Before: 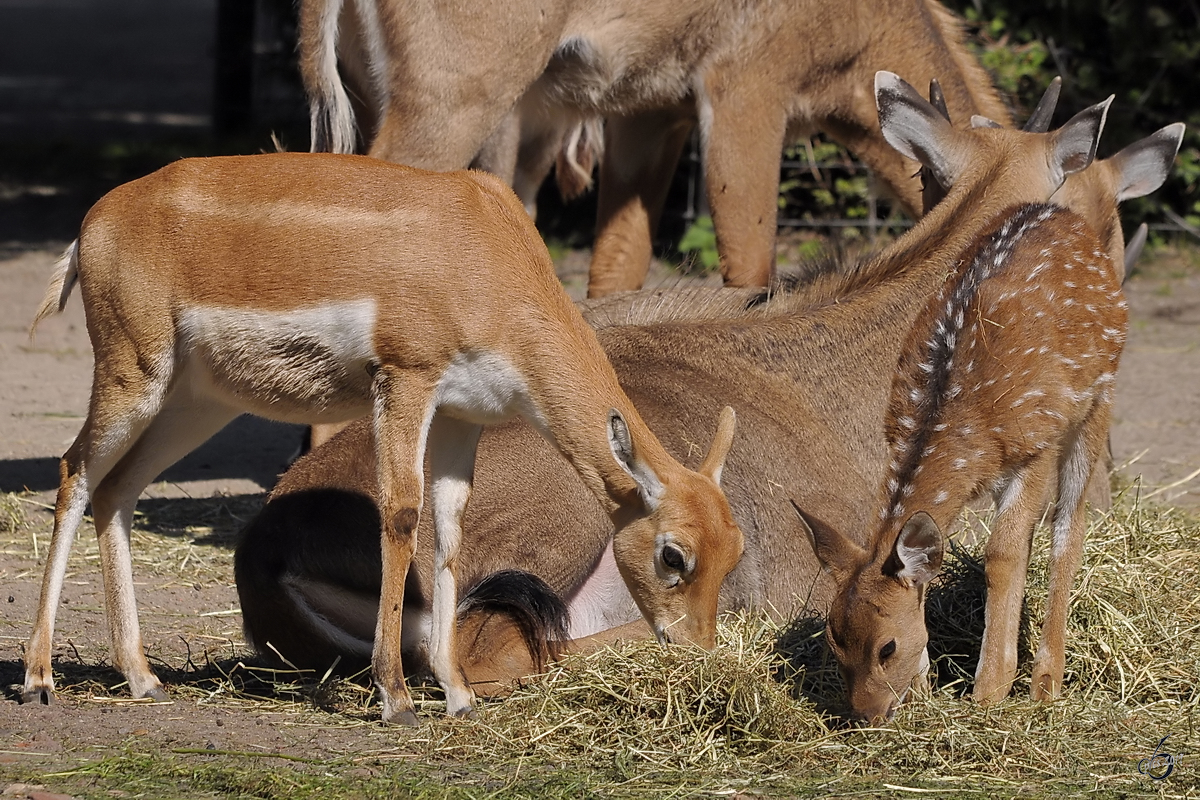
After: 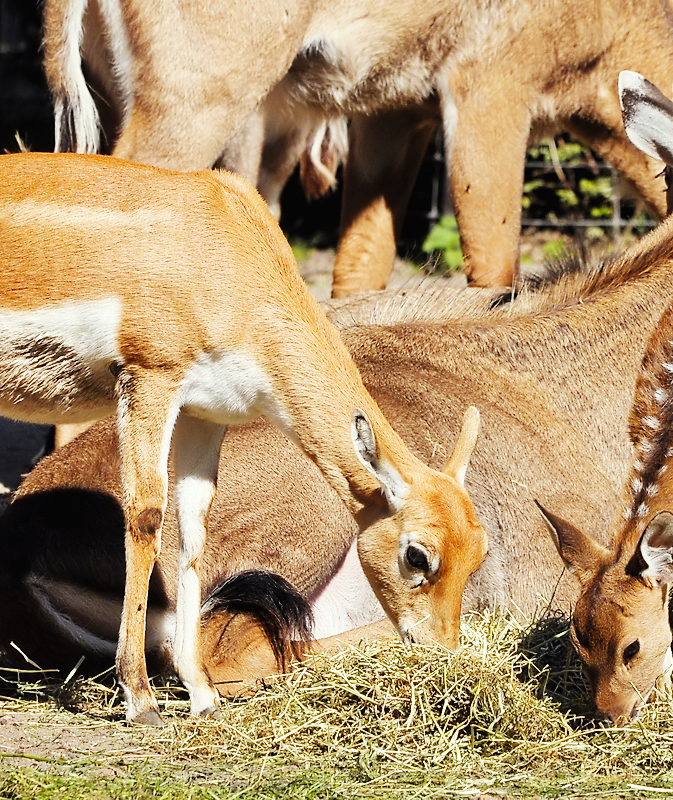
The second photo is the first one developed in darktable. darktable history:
crop: left 21.392%, right 22.444%
base curve: curves: ch0 [(0, 0.003) (0.001, 0.002) (0.006, 0.004) (0.02, 0.022) (0.048, 0.086) (0.094, 0.234) (0.162, 0.431) (0.258, 0.629) (0.385, 0.8) (0.548, 0.918) (0.751, 0.988) (1, 1)], preserve colors none
color correction: highlights a* -2.65, highlights b* 2.29
